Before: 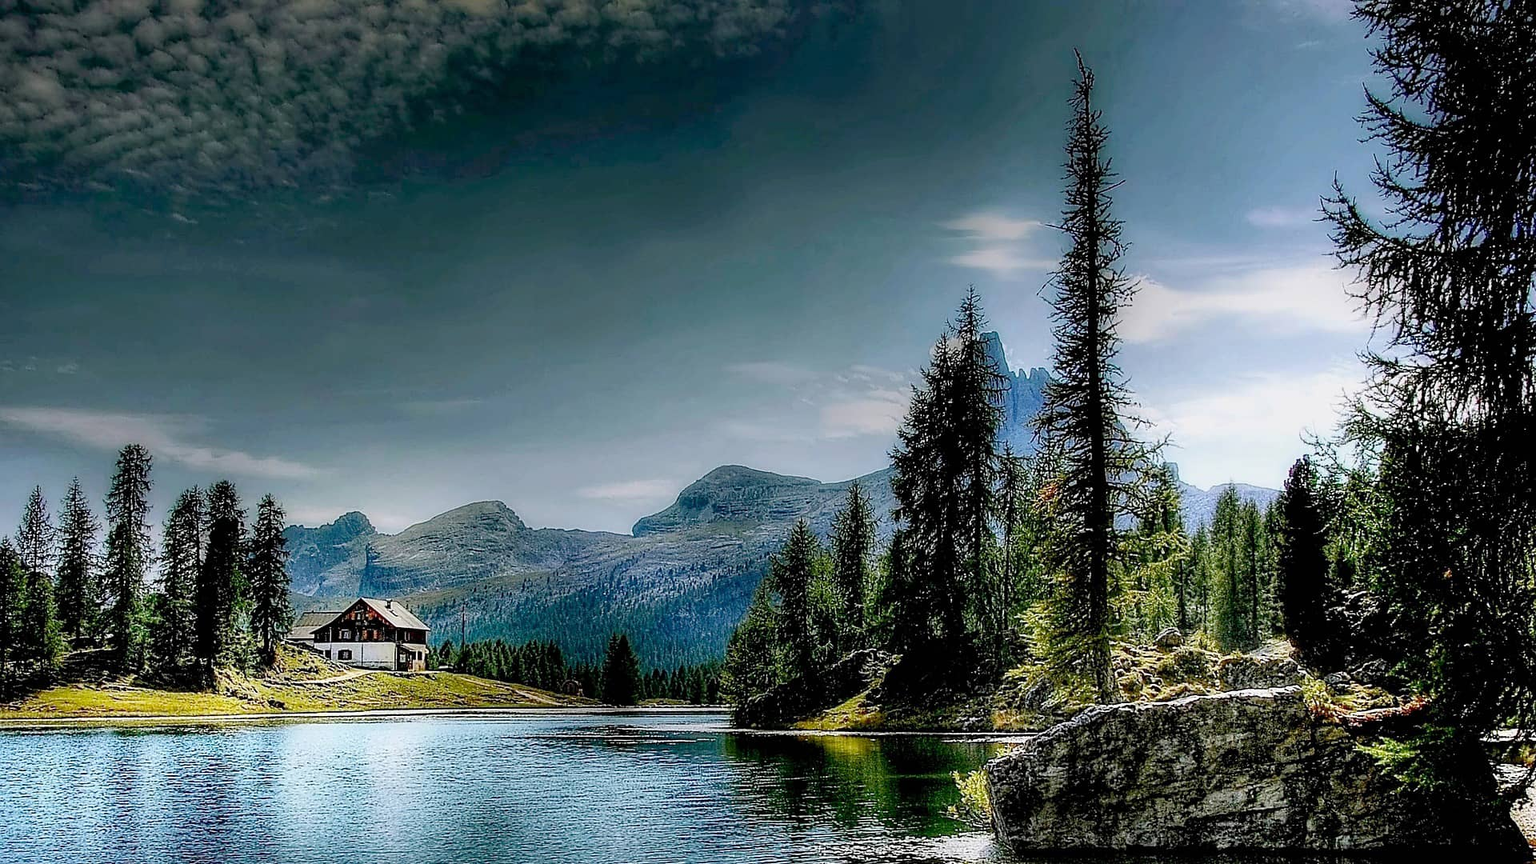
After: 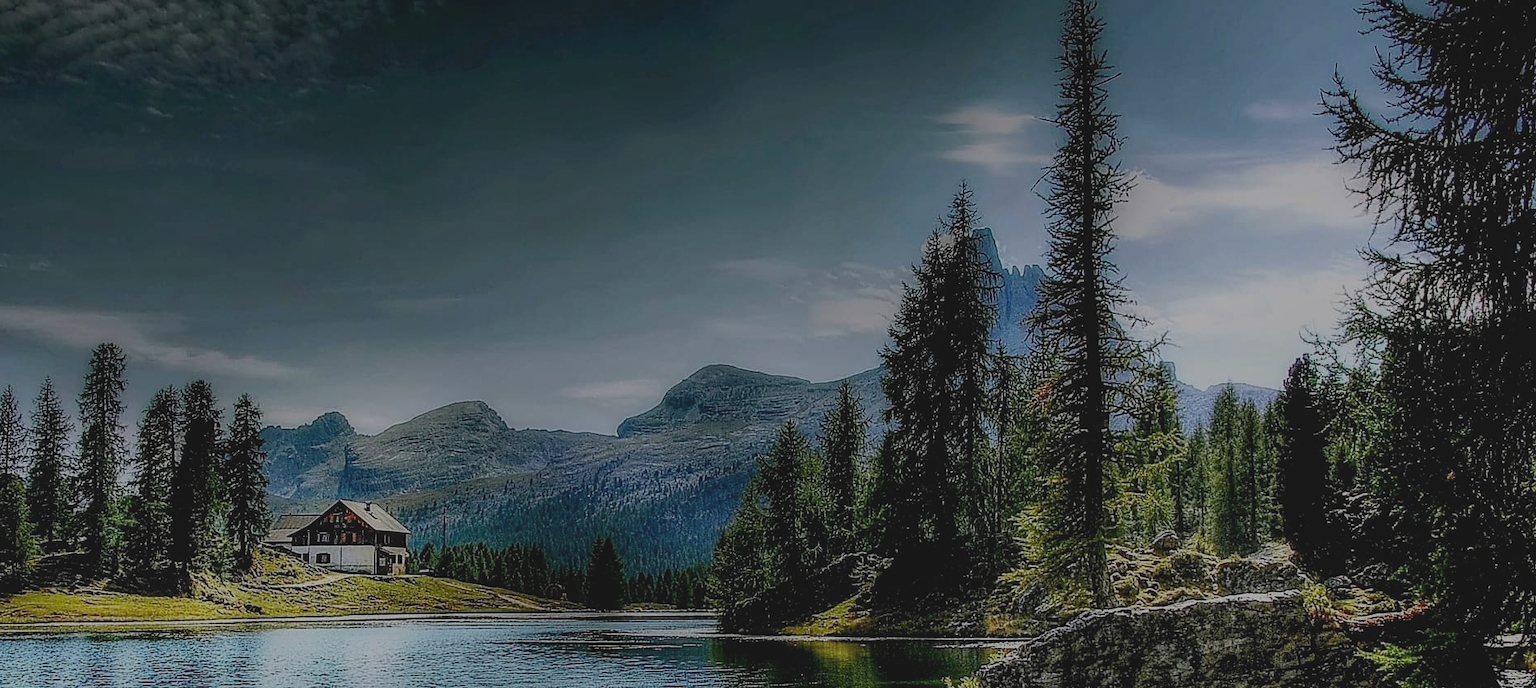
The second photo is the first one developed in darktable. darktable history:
exposure: black level correction -0.018, exposure -1.116 EV, compensate highlight preservation false
crop and rotate: left 1.909%, top 12.662%, right 0.277%, bottom 9.313%
local contrast: detail 109%
